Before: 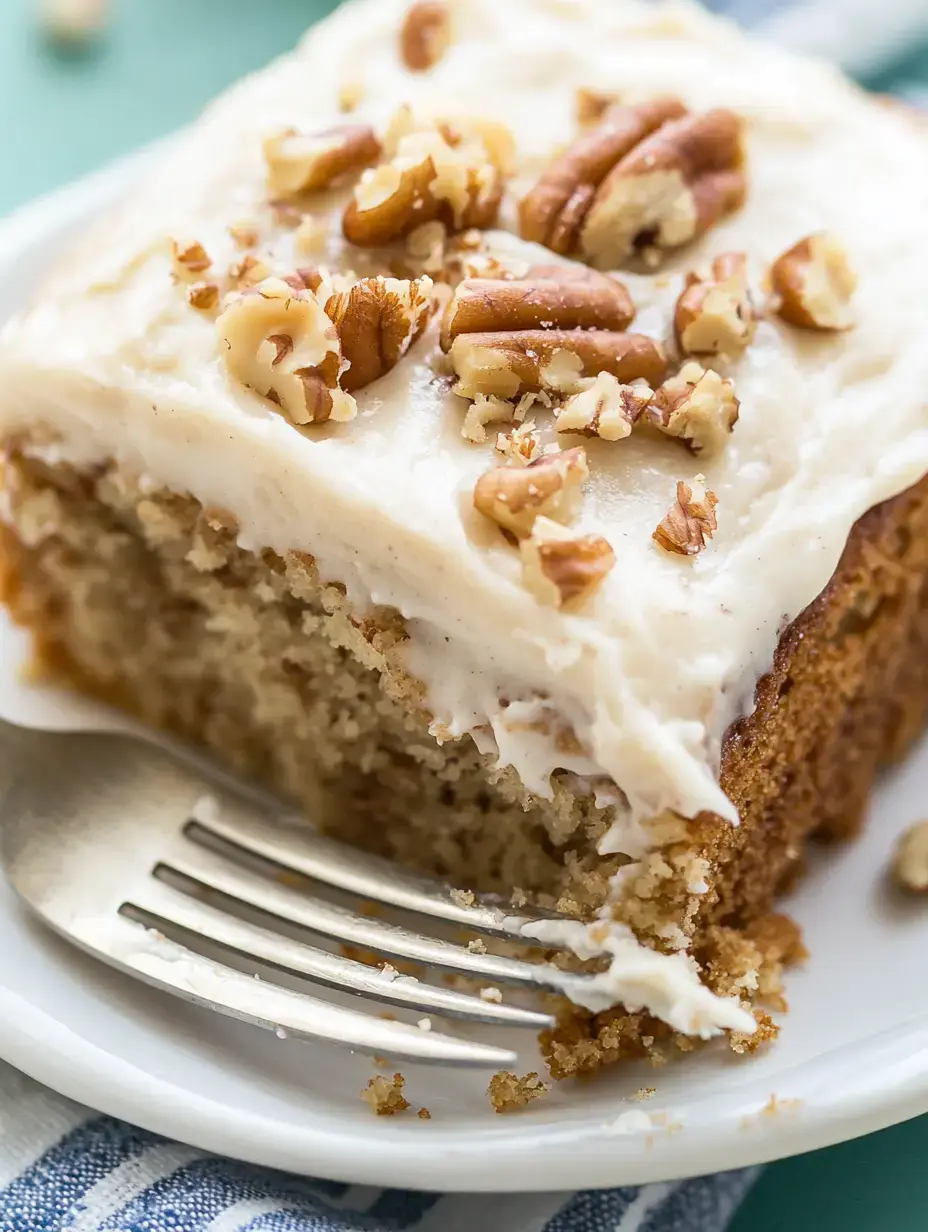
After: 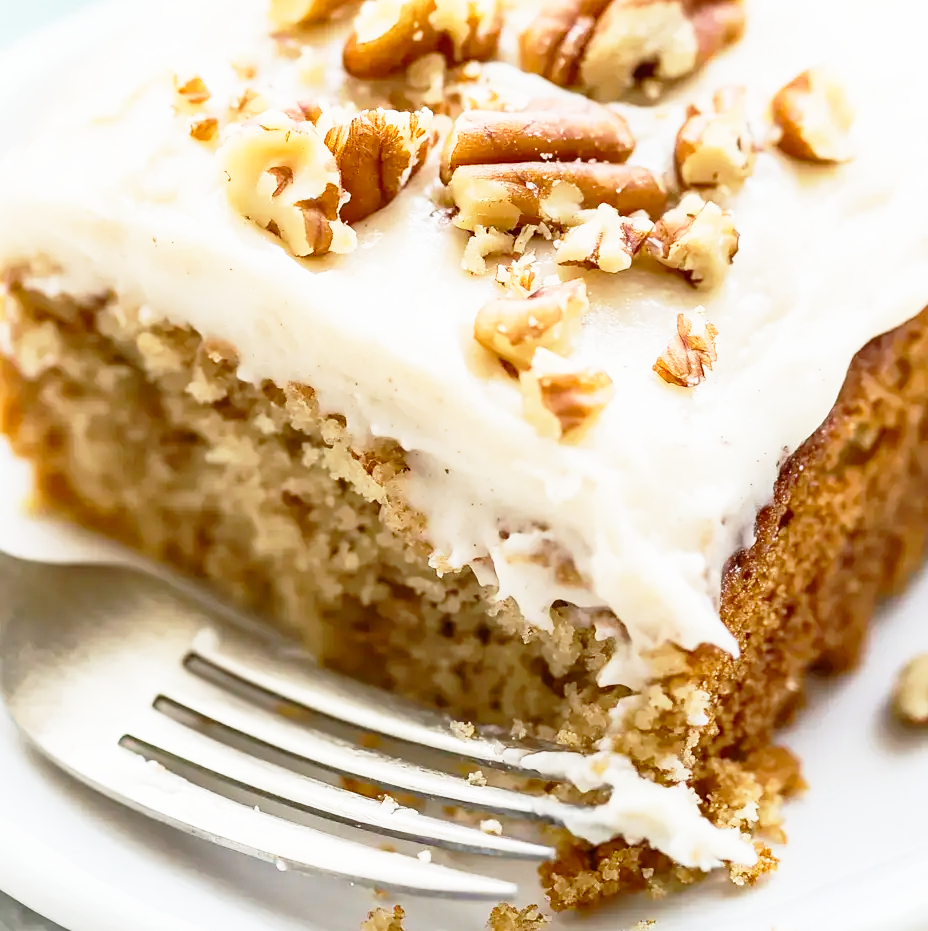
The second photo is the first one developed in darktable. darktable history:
crop: top 13.647%, bottom 10.773%
tone equalizer: -8 EV 0.285 EV, -7 EV 0.44 EV, -6 EV 0.396 EV, -5 EV 0.281 EV, -3 EV -0.251 EV, -2 EV -0.444 EV, -1 EV -0.442 EV, +0 EV -0.26 EV
base curve: curves: ch0 [(0, 0) (0.012, 0.01) (0.073, 0.168) (0.31, 0.711) (0.645, 0.957) (1, 1)], preserve colors none
